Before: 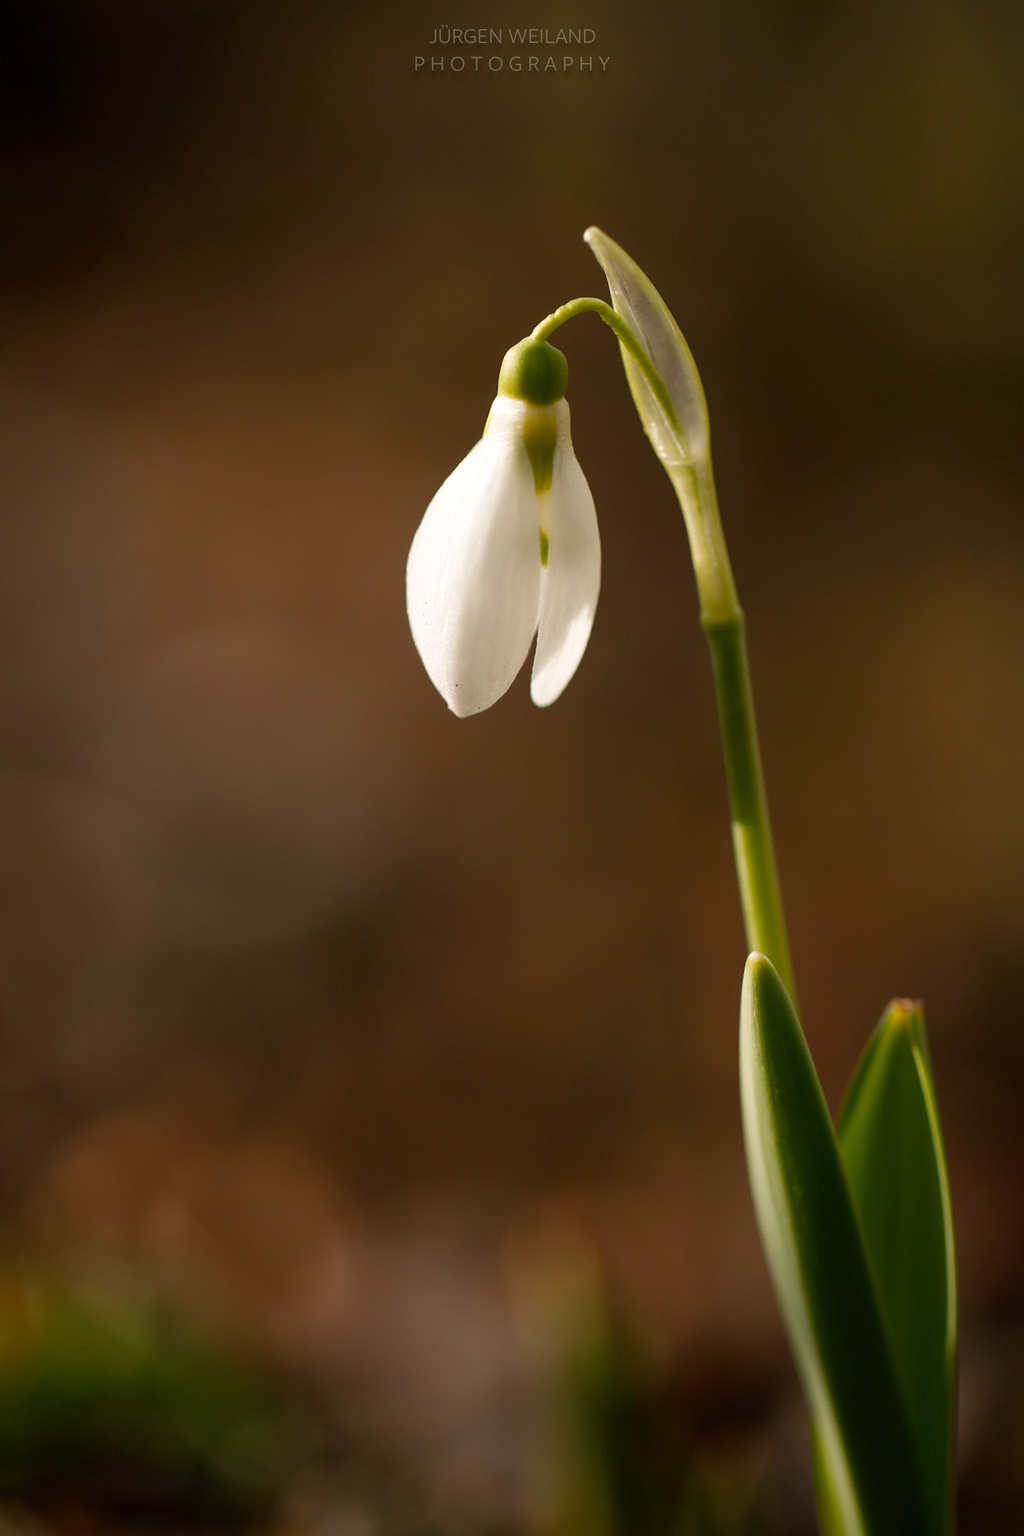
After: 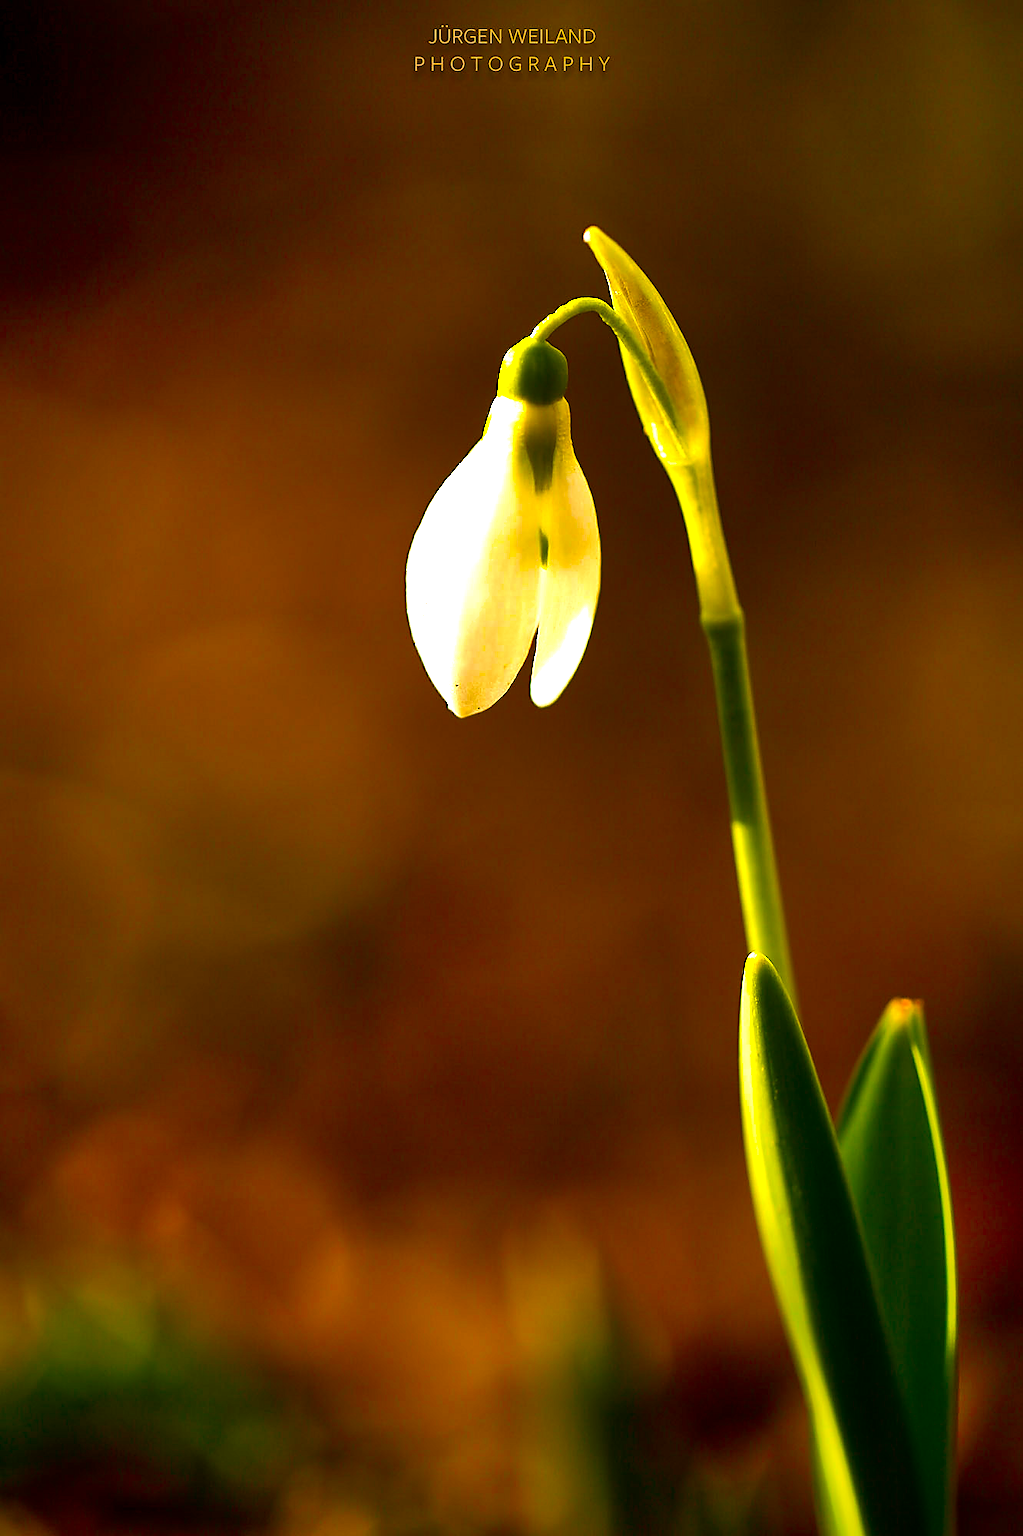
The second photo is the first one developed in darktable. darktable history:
color balance rgb: linear chroma grading › global chroma 20%, perceptual saturation grading › global saturation 65%, perceptual saturation grading › highlights 50%, perceptual saturation grading › shadows 30%, perceptual brilliance grading › global brilliance 12%, perceptual brilliance grading › highlights 15%, global vibrance 20%
sharpen: radius 1.4, amount 1.25, threshold 0.7
white balance: red 1, blue 1
exposure: exposure 0.3 EV, compensate highlight preservation false
shadows and highlights: soften with gaussian
contrast brightness saturation: contrast 0.07, brightness -0.14, saturation 0.11
